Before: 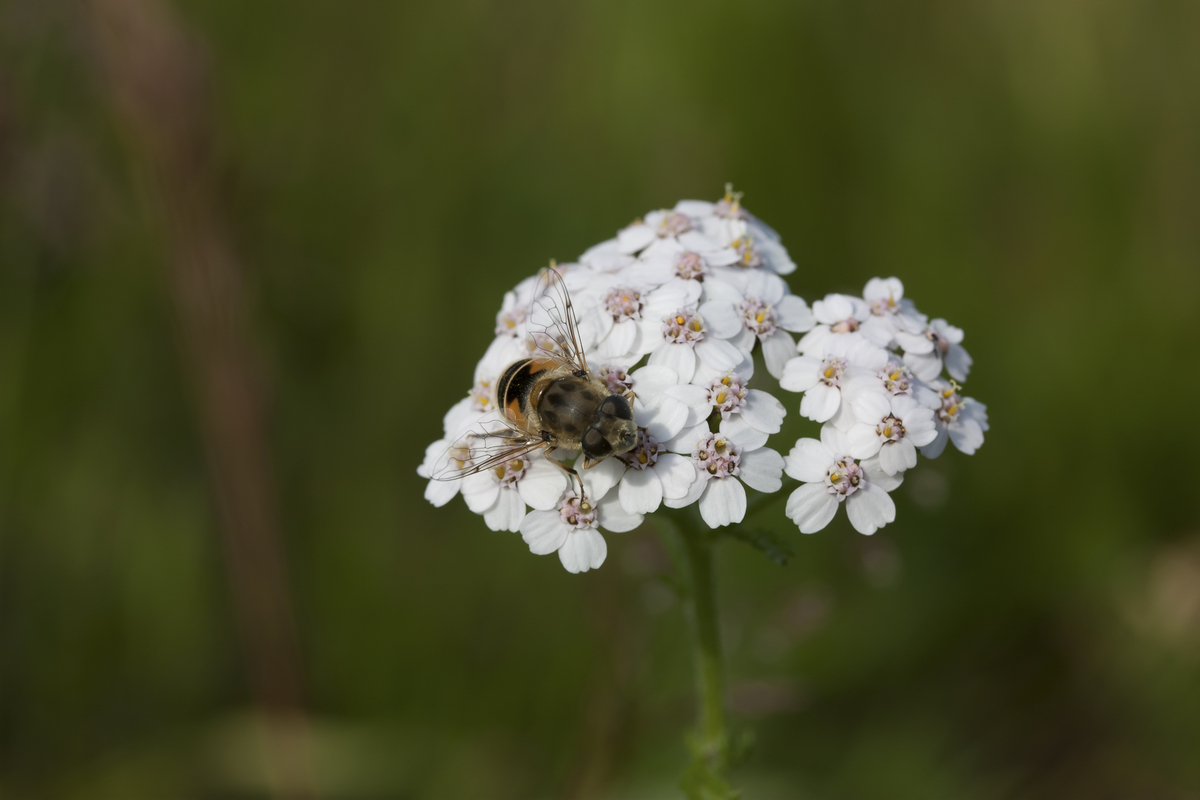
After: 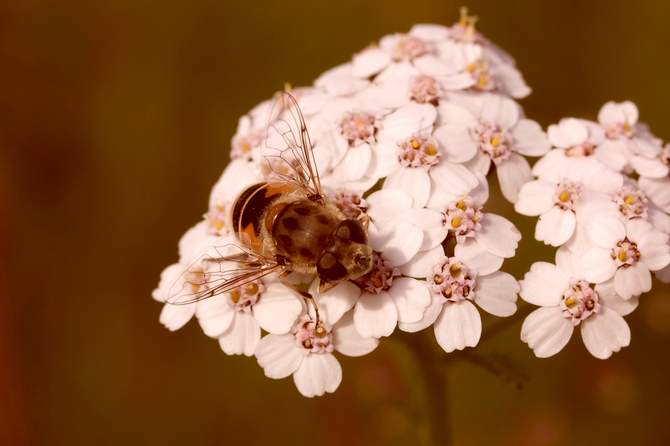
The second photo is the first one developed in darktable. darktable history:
crop and rotate: left 22.13%, top 22.054%, right 22.026%, bottom 22.102%
exposure: exposure 0.207 EV, compensate highlight preservation false
color correction: highlights a* 9.03, highlights b* 8.71, shadows a* 40, shadows b* 40, saturation 0.8
tone equalizer: on, module defaults
